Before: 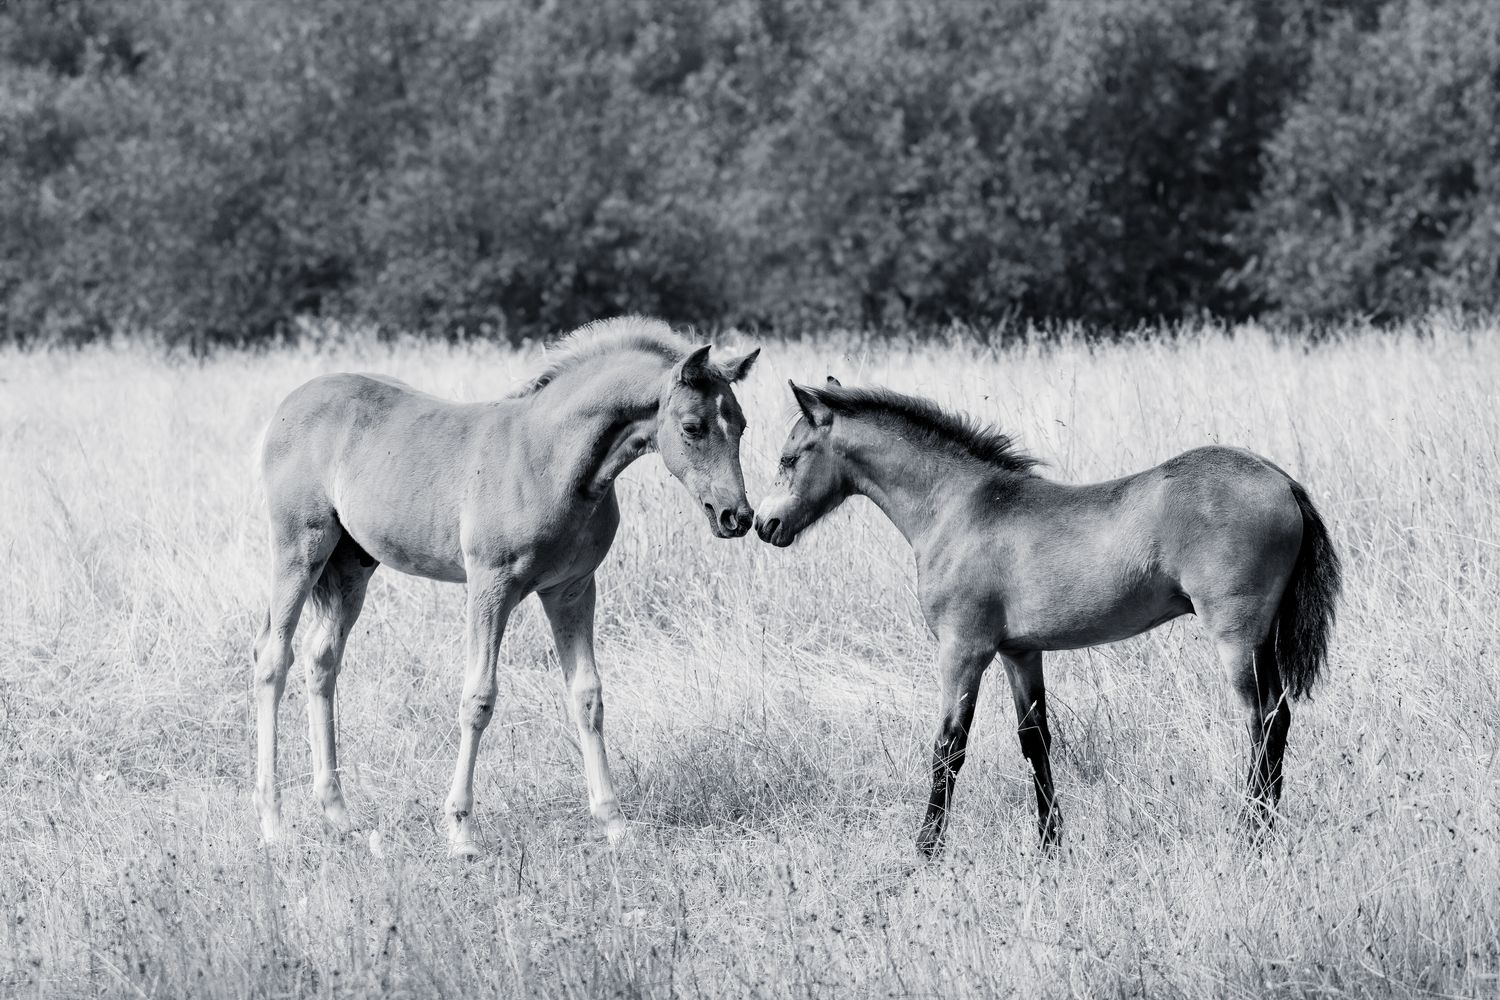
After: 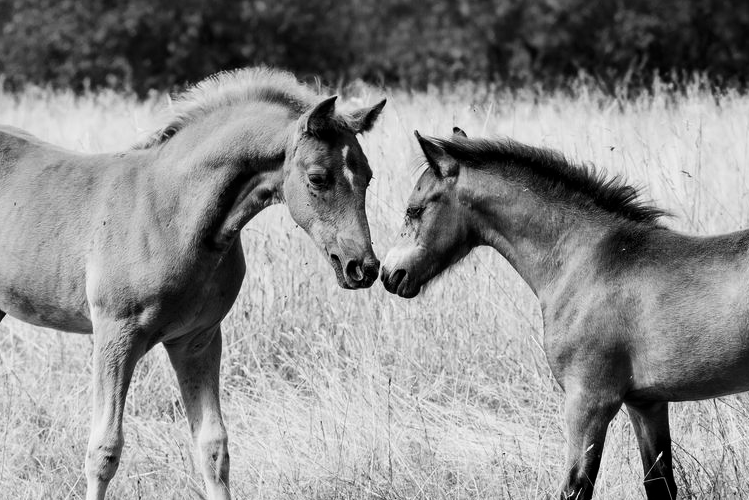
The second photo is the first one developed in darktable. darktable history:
tone equalizer: on, module defaults
local contrast: mode bilateral grid, contrast 15, coarseness 36, detail 105%, midtone range 0.2
monochrome: size 1
crop: left 25%, top 25%, right 25%, bottom 25%
color correction: highlights a* 15.03, highlights b* -25.07
contrast brightness saturation: contrast 0.12, brightness -0.12, saturation 0.2
